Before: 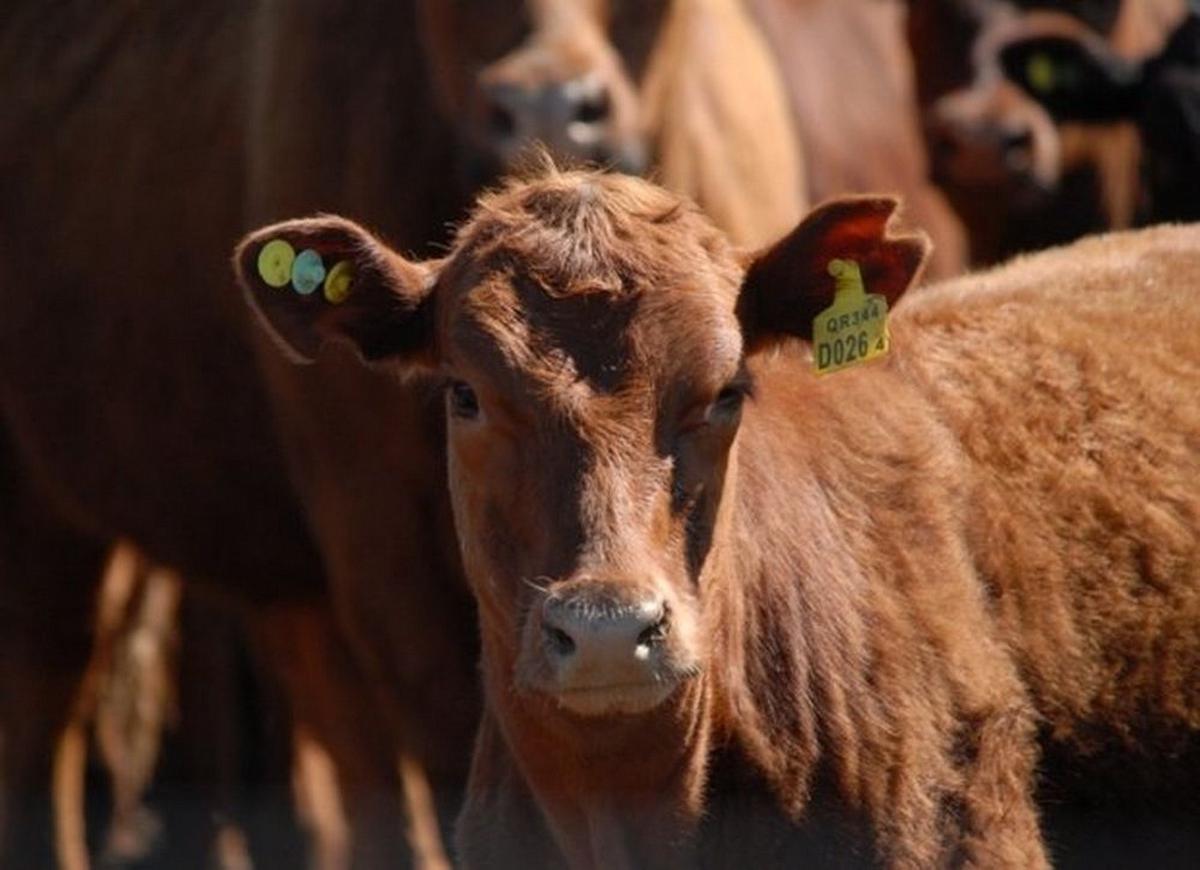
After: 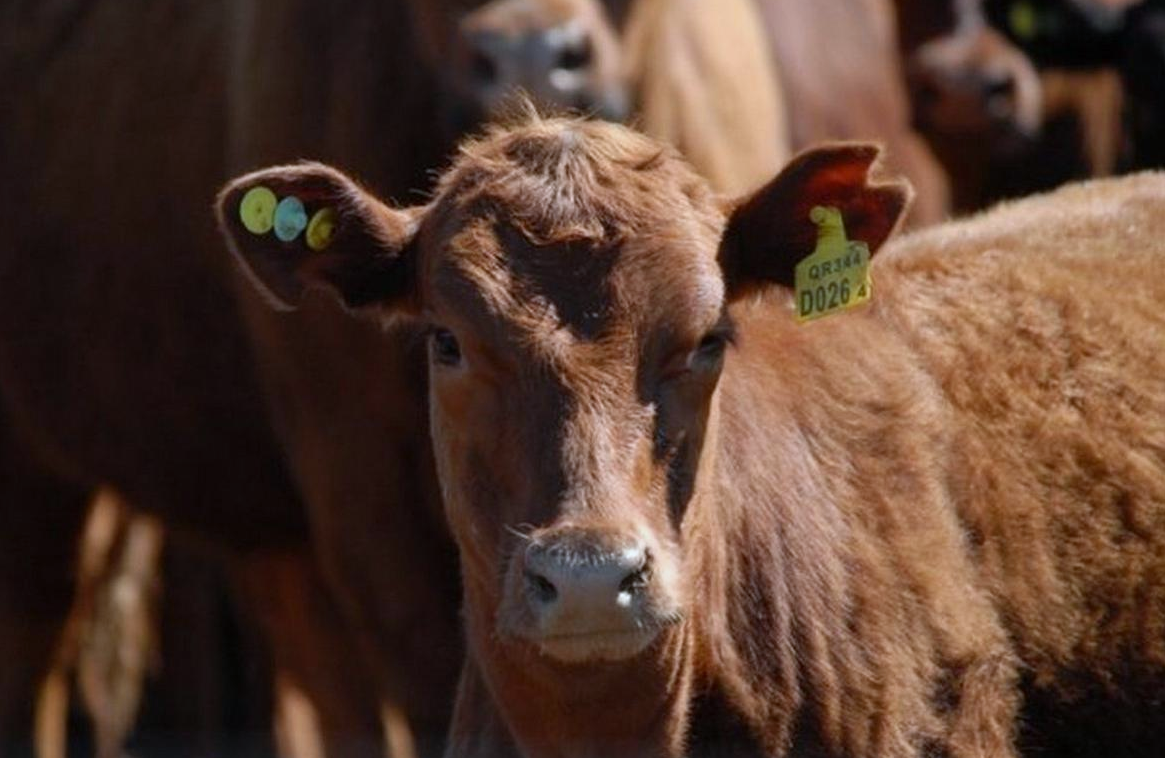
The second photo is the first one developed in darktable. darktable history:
white balance: red 0.924, blue 1.095
crop: left 1.507%, top 6.147%, right 1.379%, bottom 6.637%
